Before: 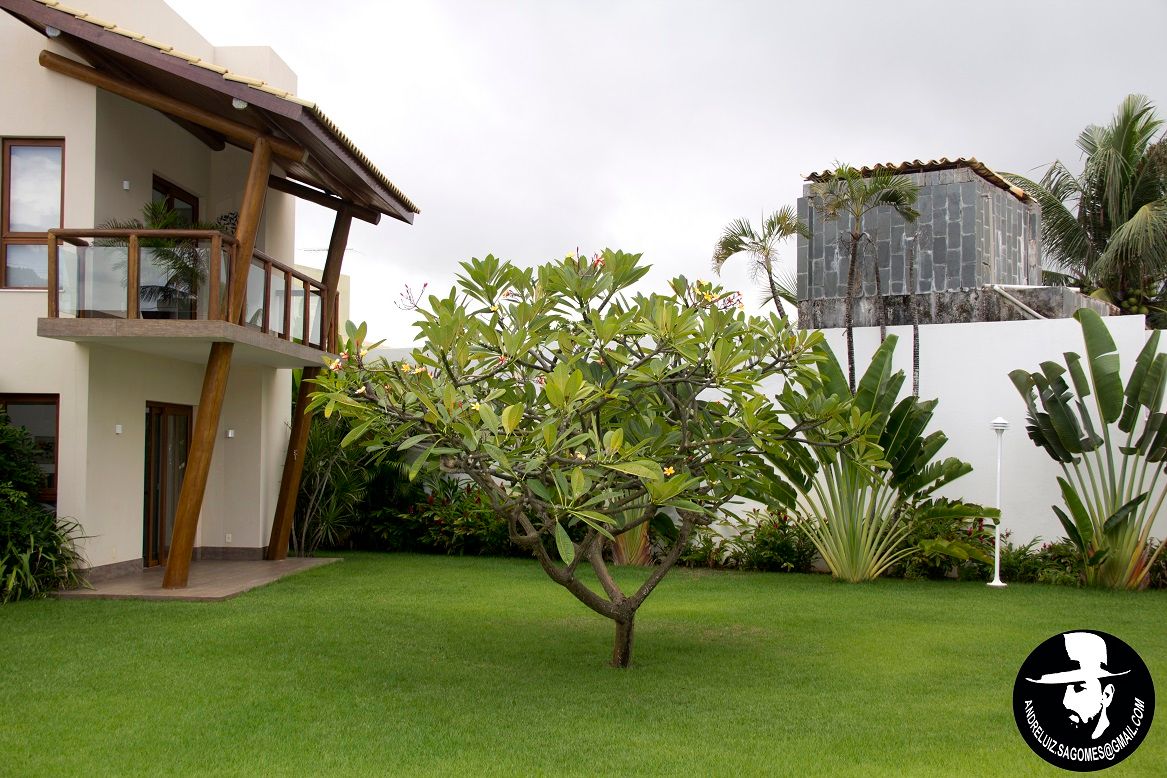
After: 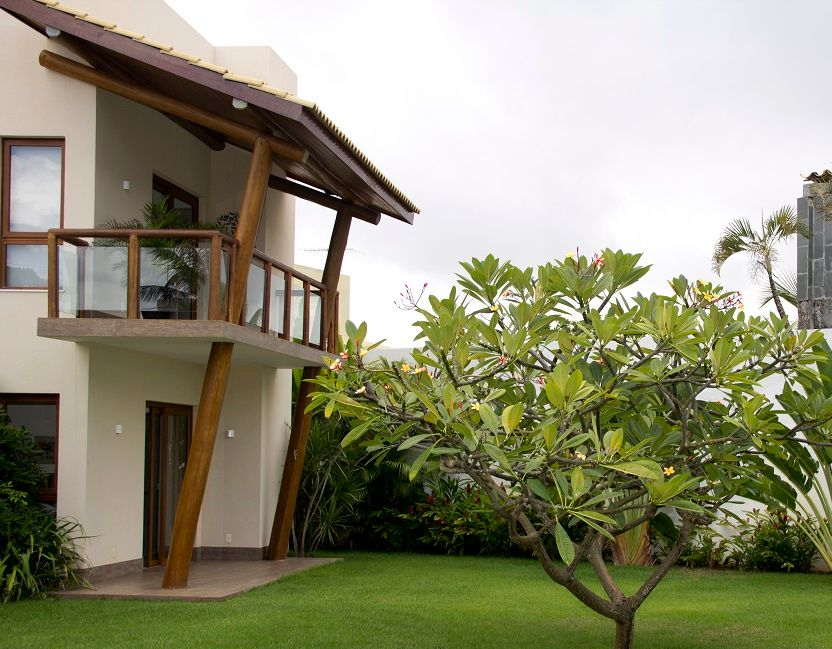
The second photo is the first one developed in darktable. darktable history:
crop: right 28.705%, bottom 16.11%
